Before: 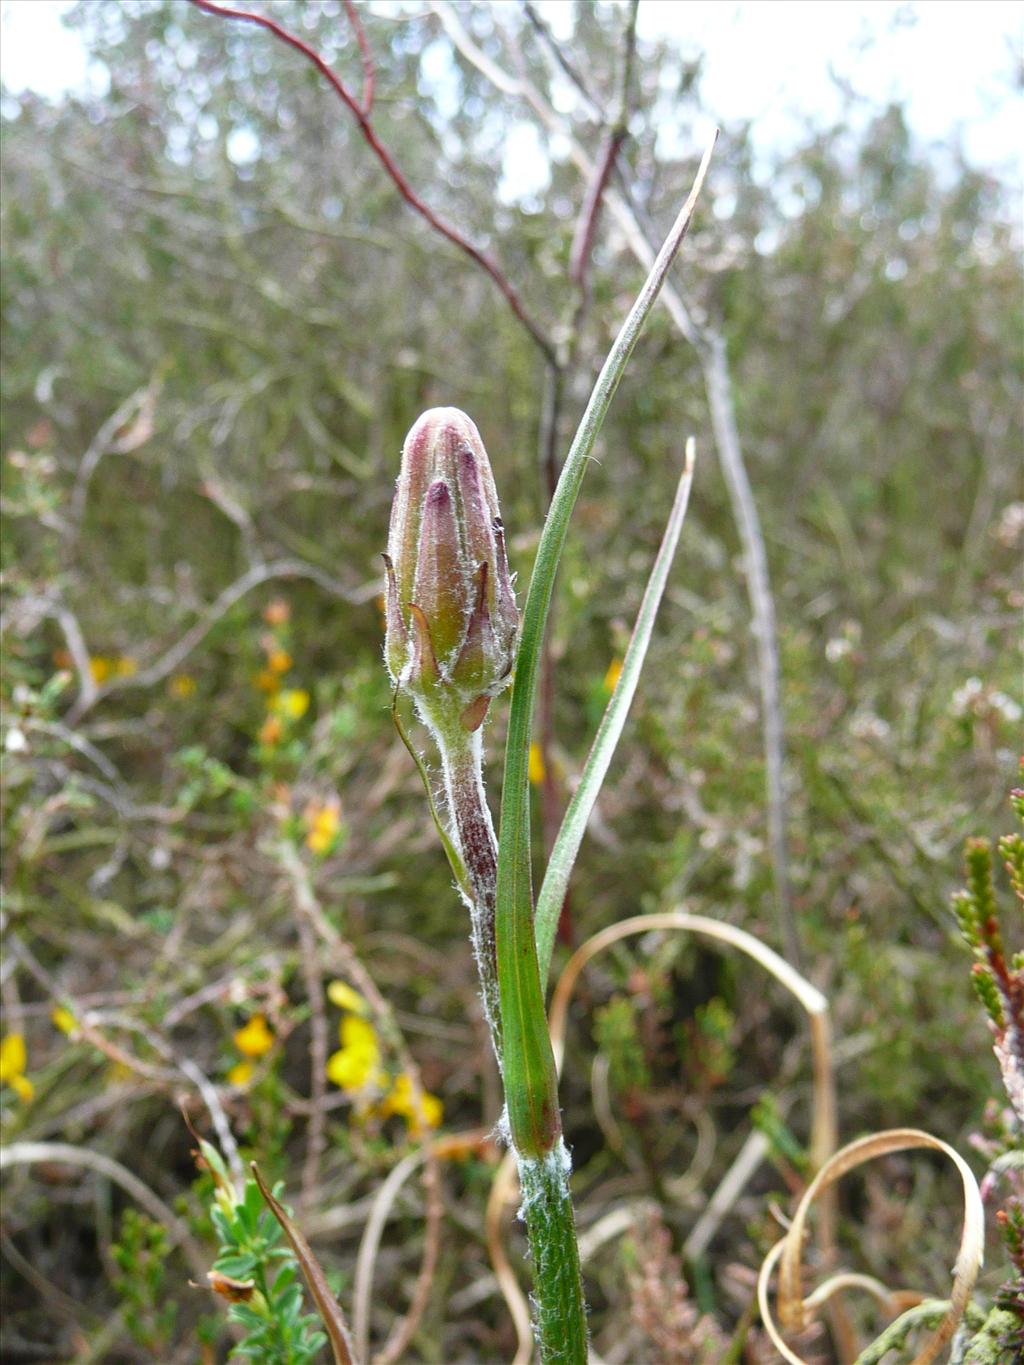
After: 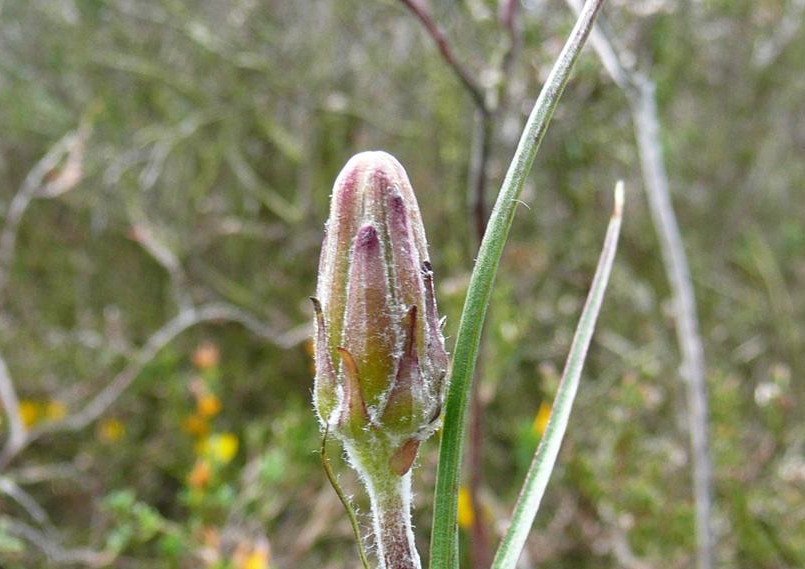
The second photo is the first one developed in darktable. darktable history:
crop: left 7.004%, top 18.799%, right 14.318%, bottom 39.505%
